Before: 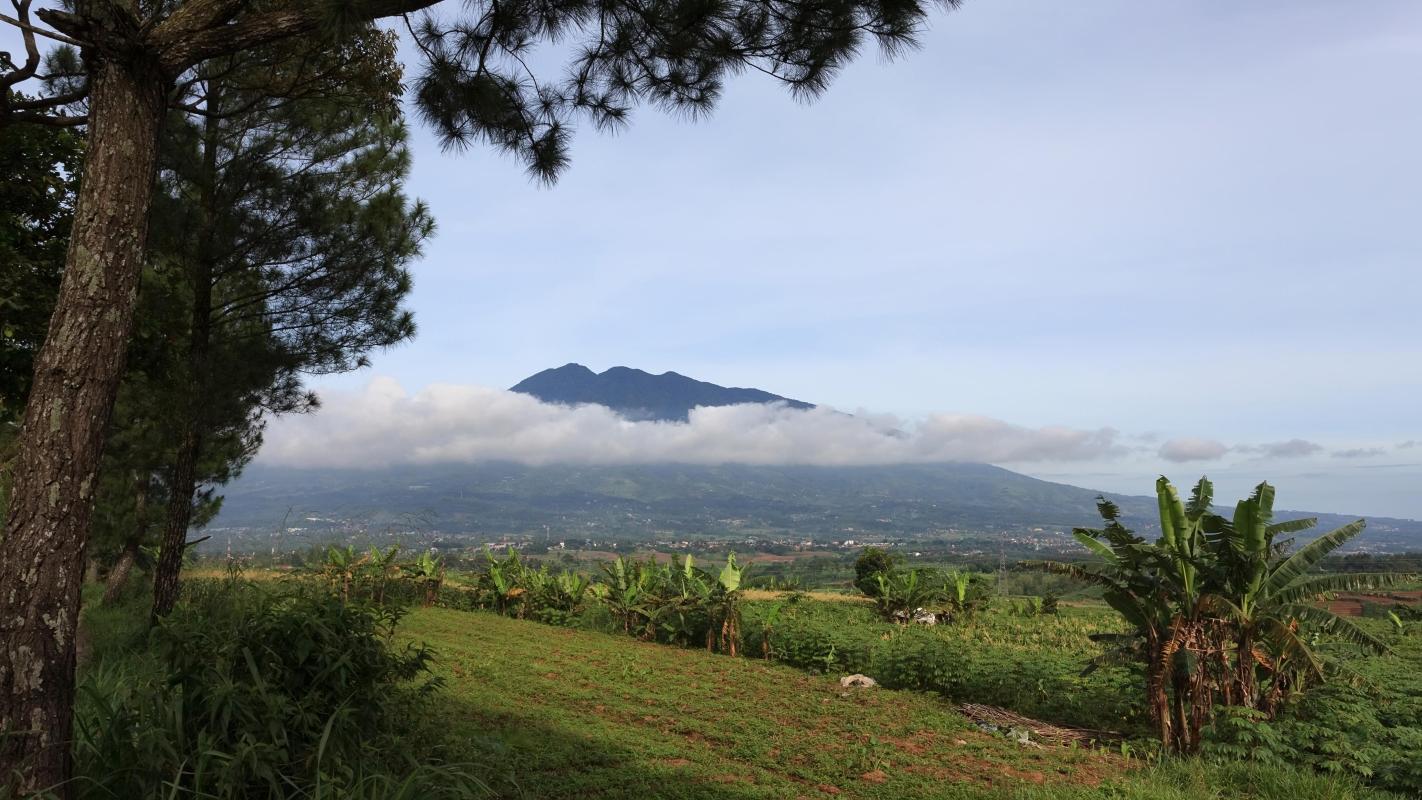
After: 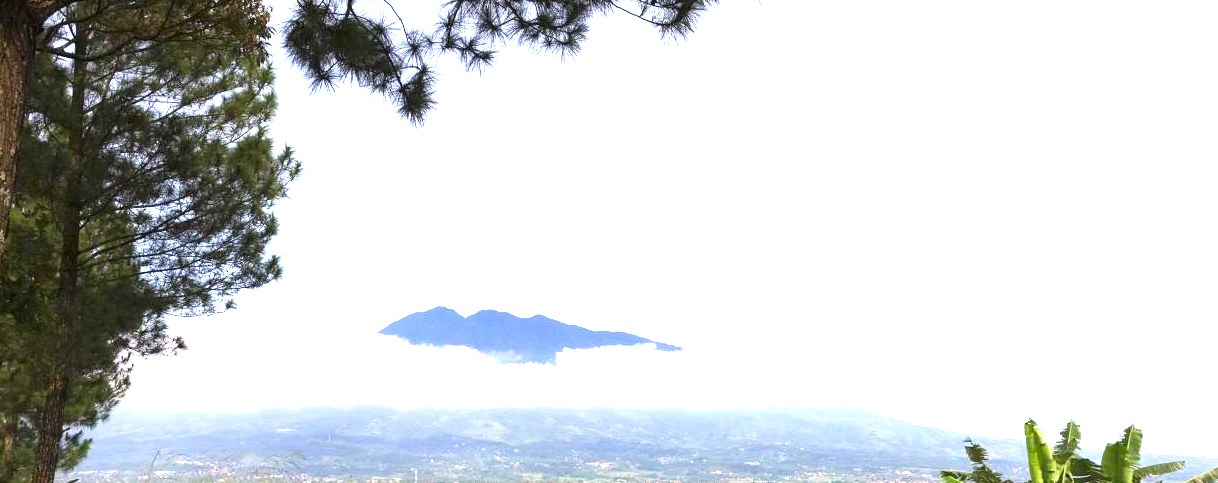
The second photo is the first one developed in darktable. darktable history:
exposure: black level correction 0, exposure 2.088 EV, compensate exposure bias true, compensate highlight preservation false
crop and rotate: left 9.345%, top 7.22%, right 4.982%, bottom 32.331%
graduated density: on, module defaults
color correction: highlights a* 3.22, highlights b* 1.93, saturation 1.19
